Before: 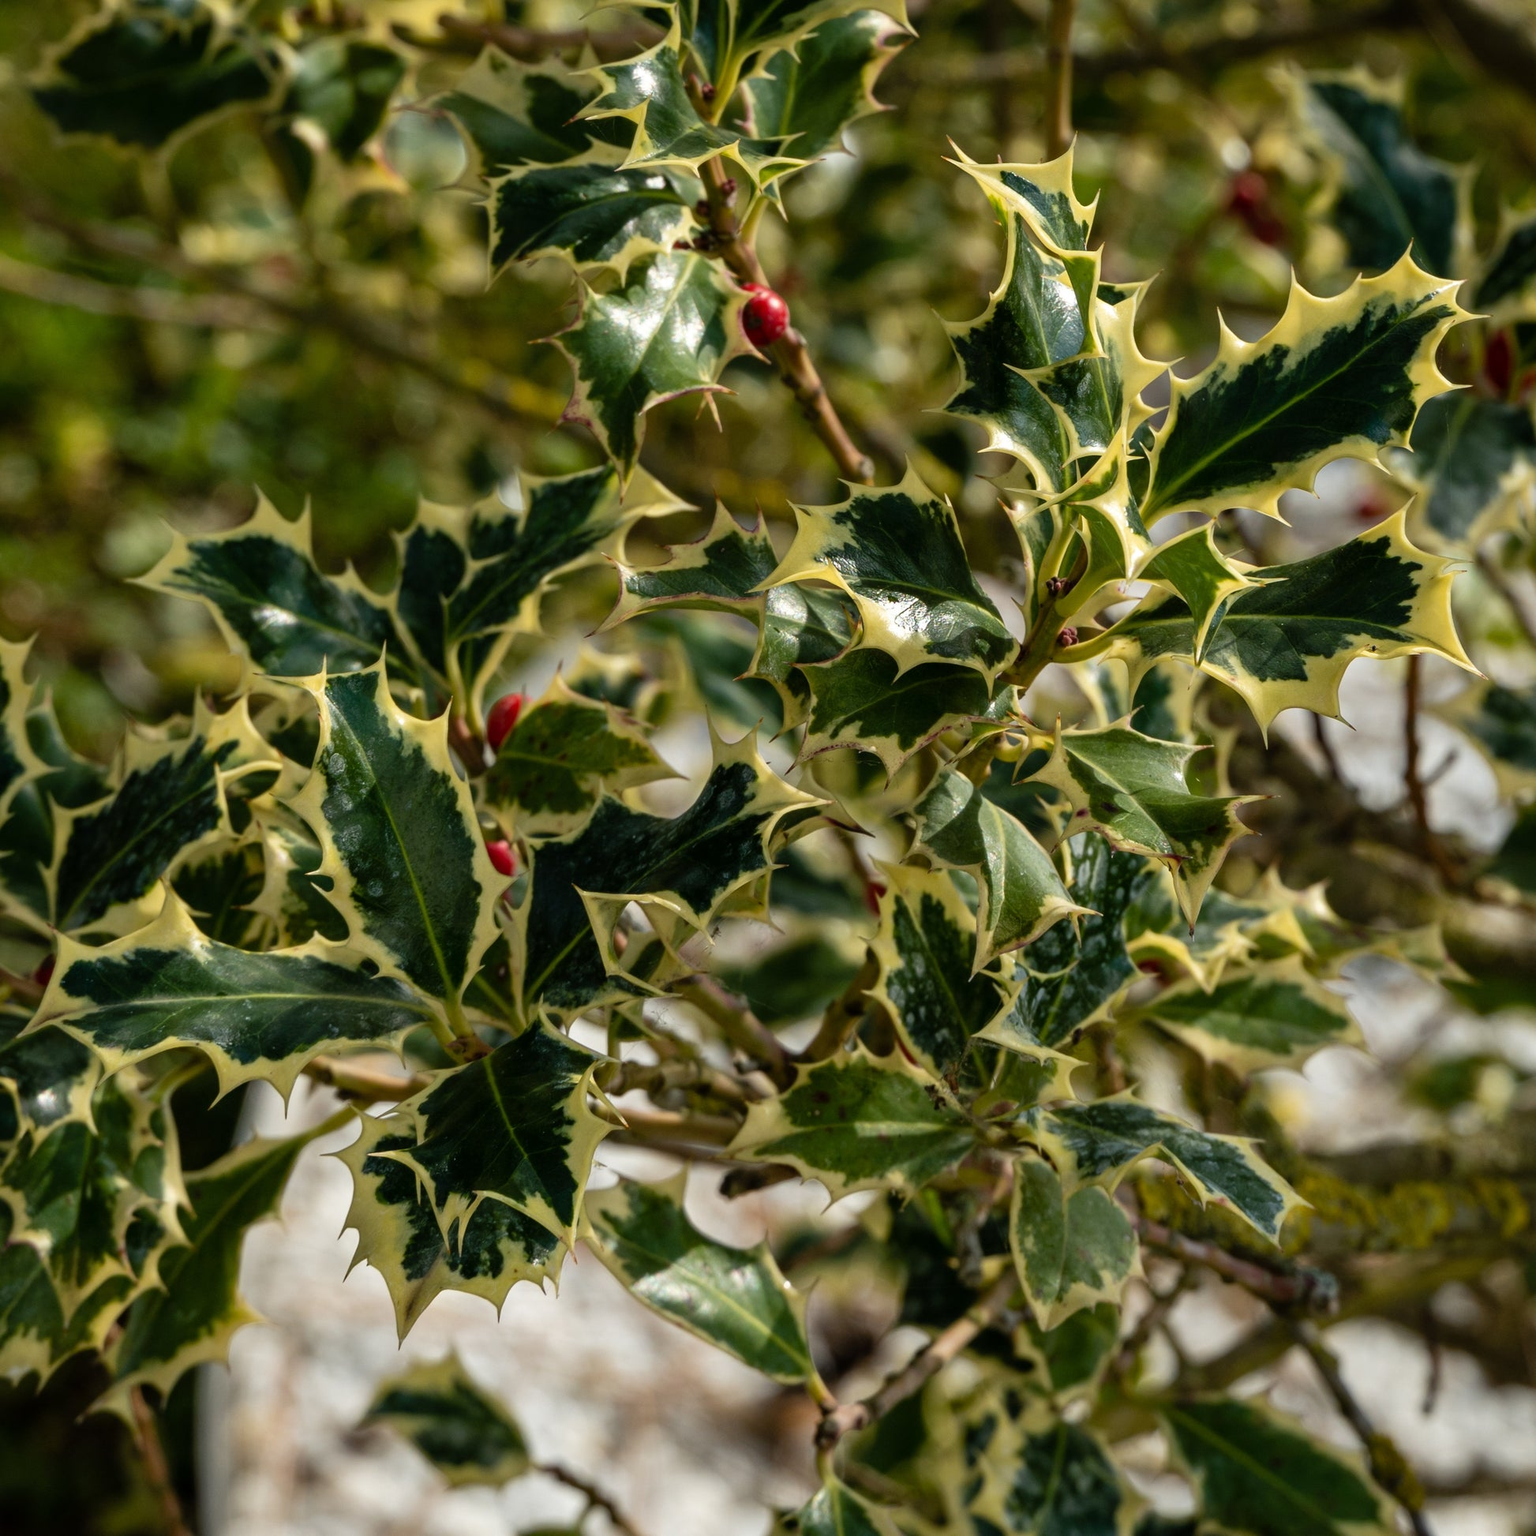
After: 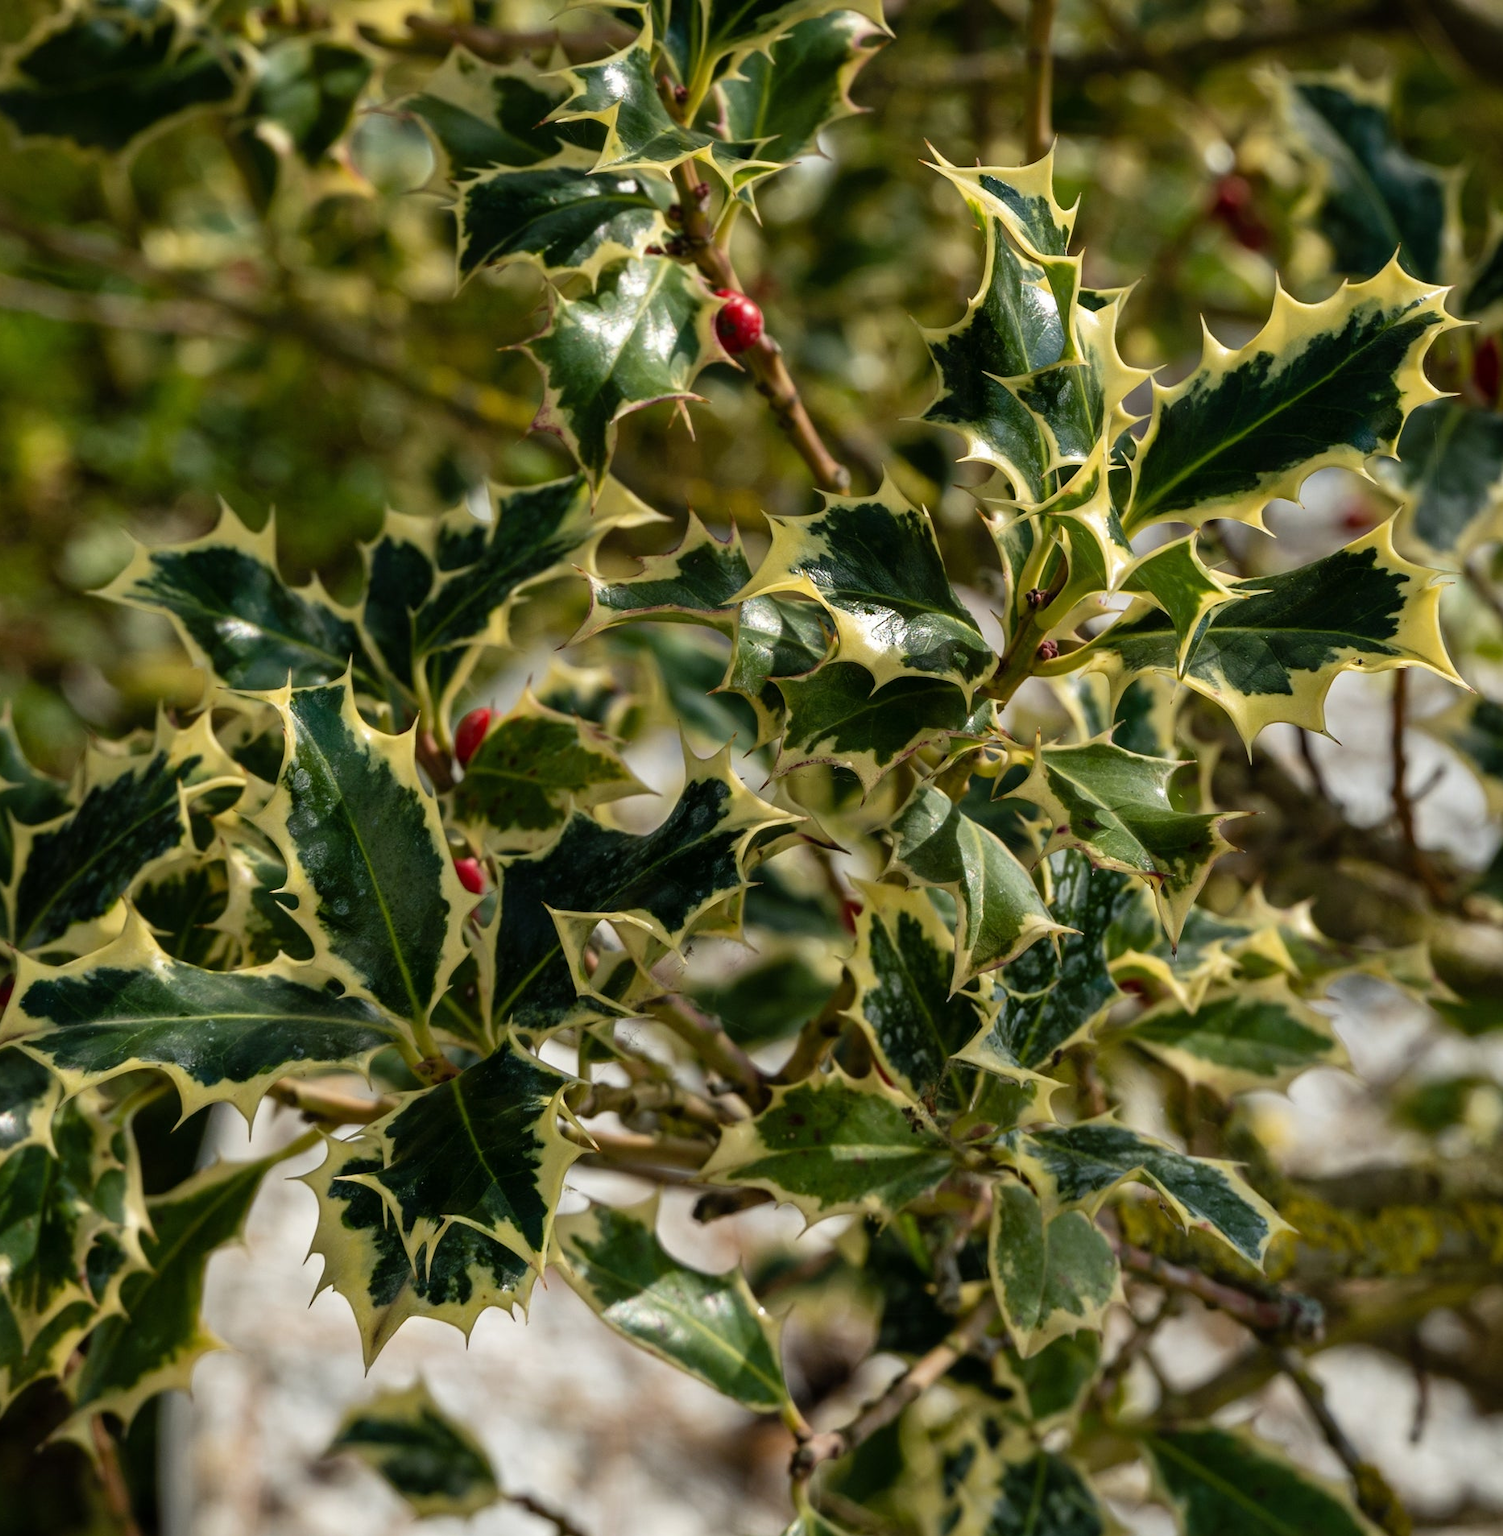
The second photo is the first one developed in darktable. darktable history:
crop and rotate: left 2.709%, right 1.314%, bottom 1.96%
